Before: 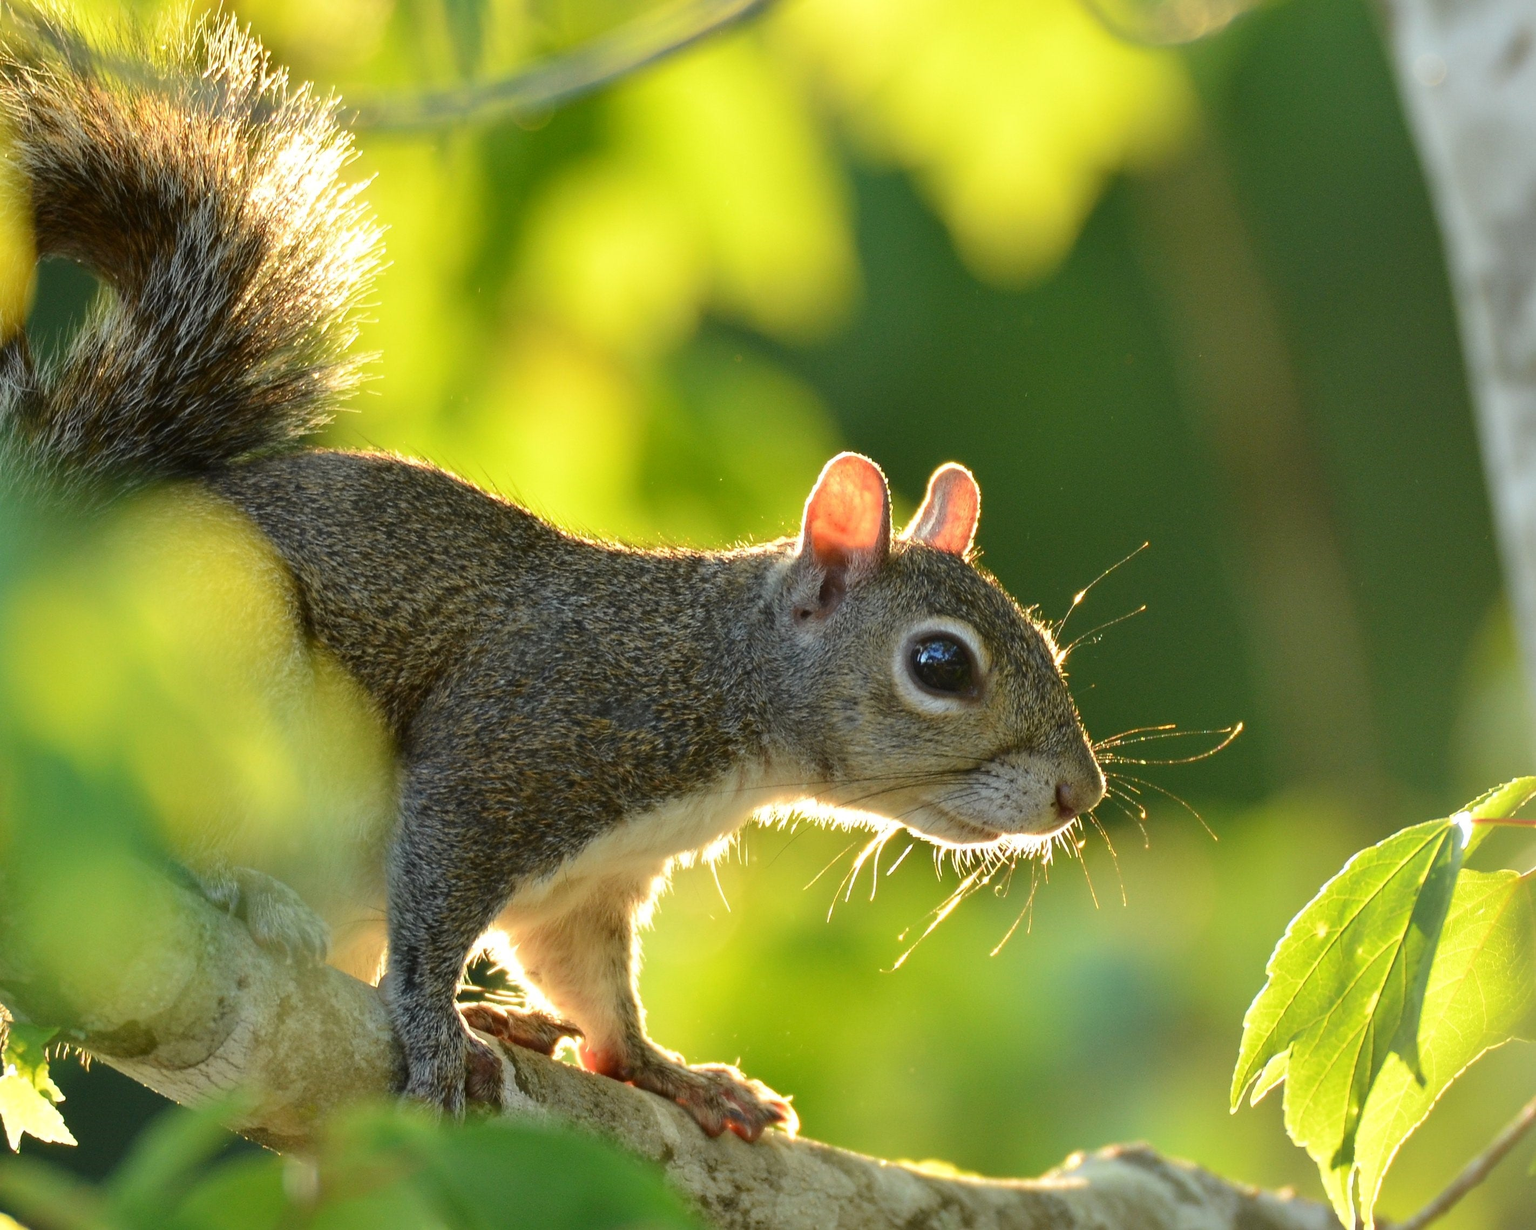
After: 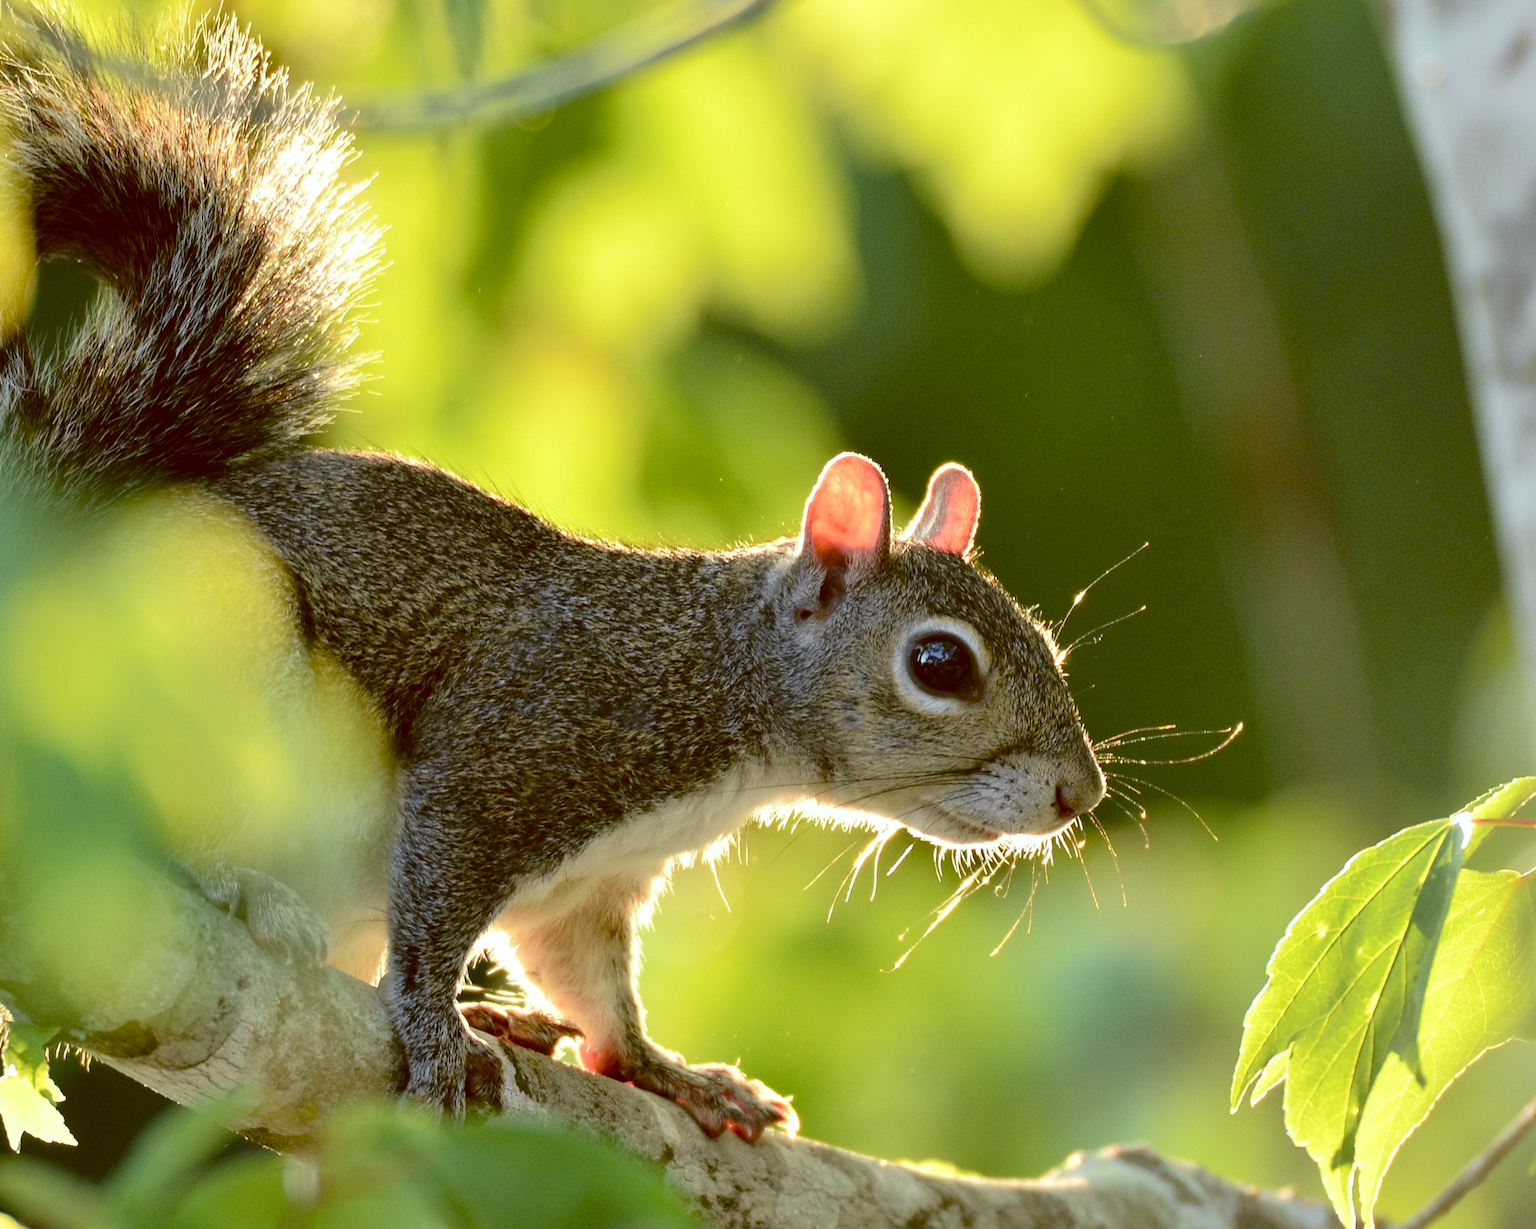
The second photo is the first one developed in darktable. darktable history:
color balance: lift [1, 1.015, 1.004, 0.985], gamma [1, 0.958, 0.971, 1.042], gain [1, 0.956, 0.977, 1.044]
tone curve: curves: ch0 [(0.003, 0) (0.066, 0.031) (0.163, 0.112) (0.264, 0.238) (0.395, 0.421) (0.517, 0.56) (0.684, 0.734) (0.791, 0.814) (1, 1)]; ch1 [(0, 0) (0.164, 0.115) (0.337, 0.332) (0.39, 0.398) (0.464, 0.461) (0.501, 0.5) (0.507, 0.5) (0.534, 0.532) (0.577, 0.59) (0.652, 0.681) (0.733, 0.749) (0.811, 0.796) (1, 1)]; ch2 [(0, 0) (0.337, 0.382) (0.464, 0.476) (0.501, 0.502) (0.527, 0.54) (0.551, 0.565) (0.6, 0.59) (0.687, 0.675) (1, 1)], color space Lab, independent channels, preserve colors none
base curve: curves: ch0 [(0, 0) (0.303, 0.277) (1, 1)]
